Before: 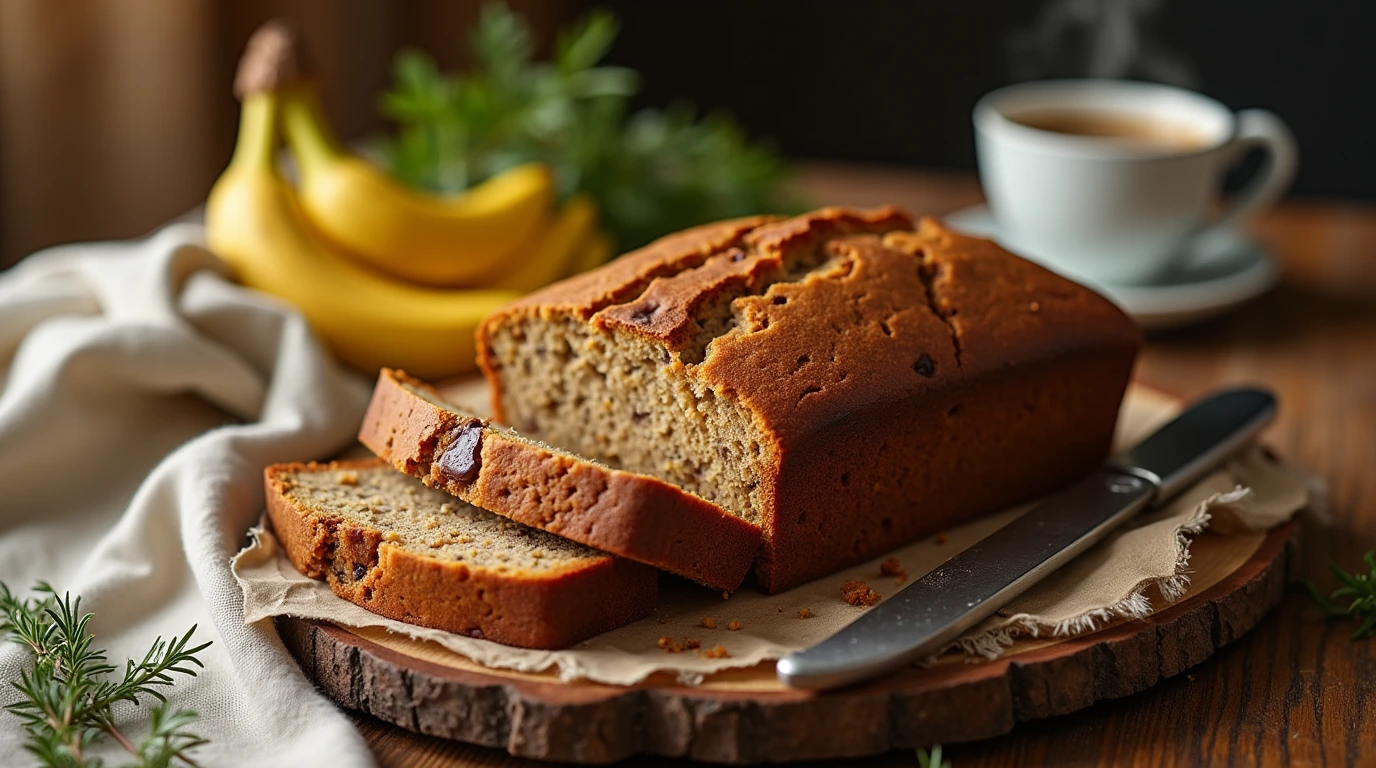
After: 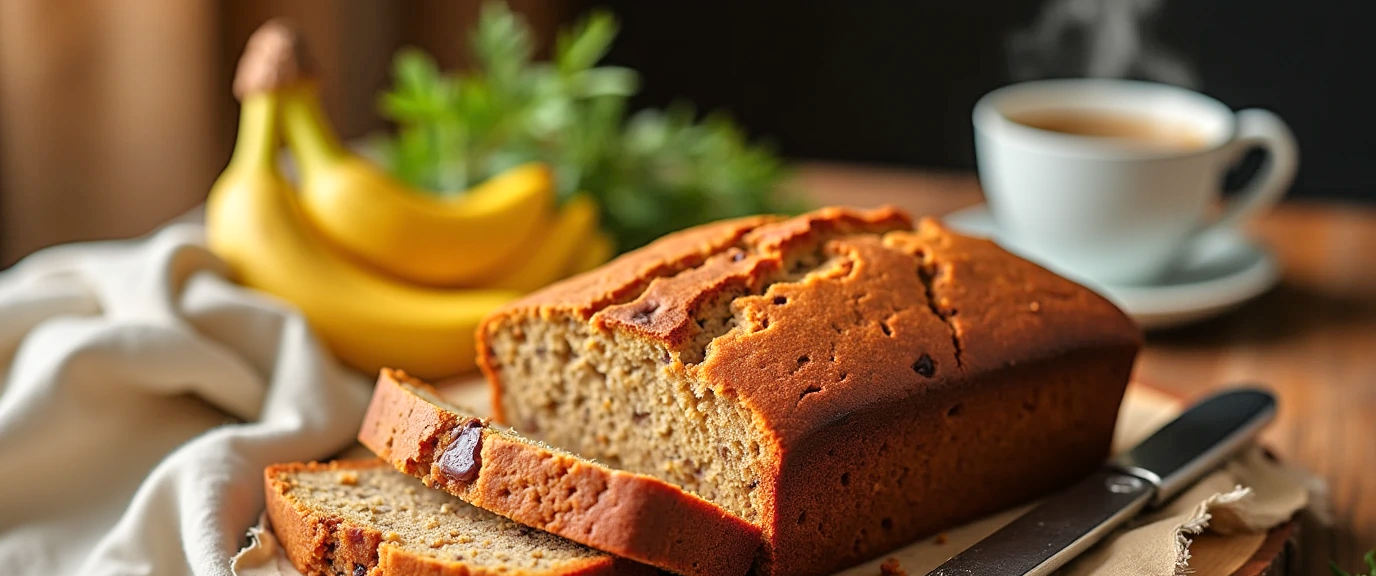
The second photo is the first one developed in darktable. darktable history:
tone equalizer: -7 EV 0.15 EV, -6 EV 0.6 EV, -5 EV 1.15 EV, -4 EV 1.33 EV, -3 EV 1.15 EV, -2 EV 0.6 EV, -1 EV 0.15 EV, mask exposure compensation -0.5 EV
crop: bottom 24.967%
